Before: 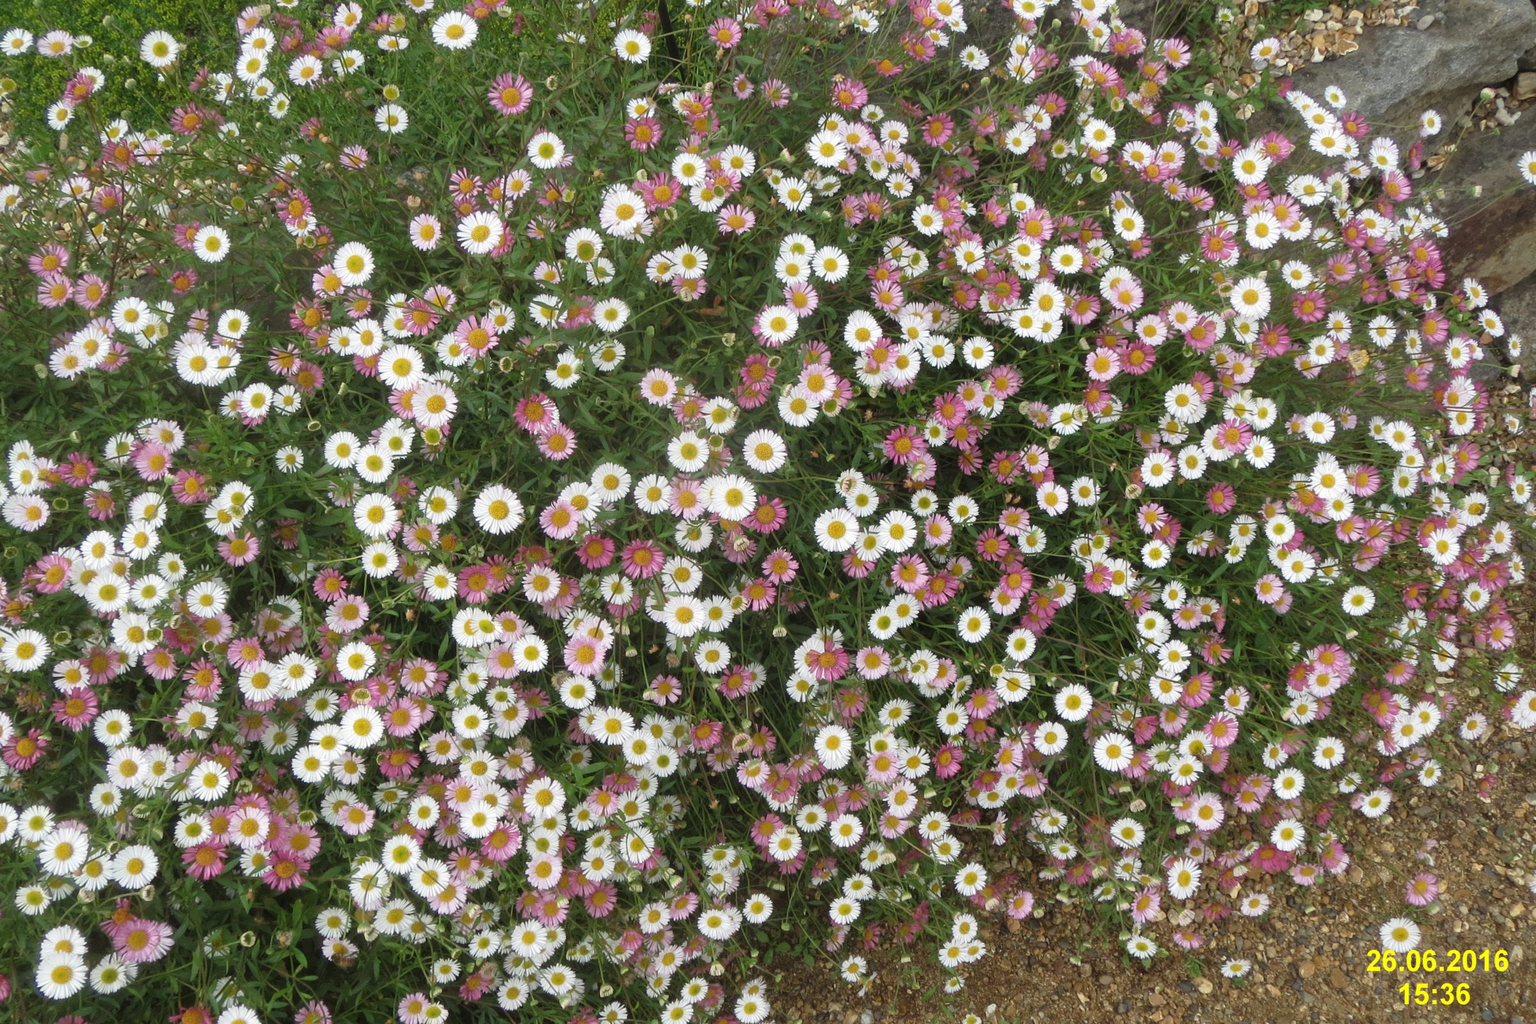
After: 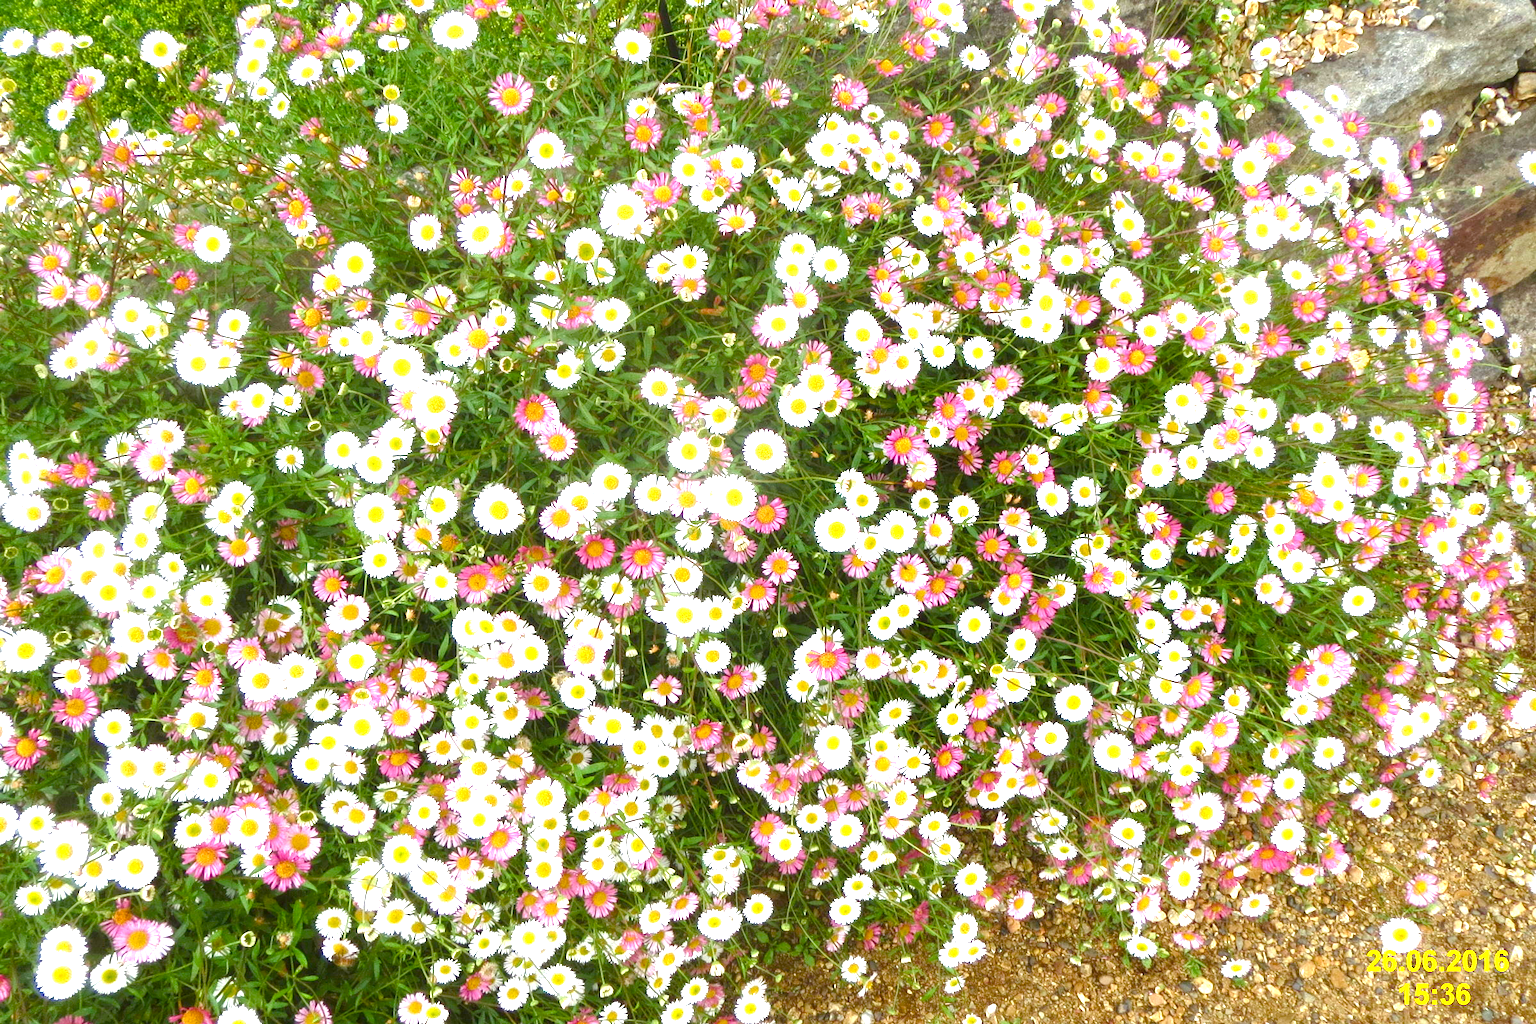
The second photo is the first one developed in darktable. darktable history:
exposure: black level correction 0.001, exposure 0.955 EV, compensate exposure bias true, compensate highlight preservation false
color balance rgb: linear chroma grading › shadows -2.2%, linear chroma grading › highlights -15%, linear chroma grading › global chroma -10%, linear chroma grading › mid-tones -10%, perceptual saturation grading › global saturation 45%, perceptual saturation grading › highlights -50%, perceptual saturation grading › shadows 30%, perceptual brilliance grading › global brilliance 18%, global vibrance 45%
